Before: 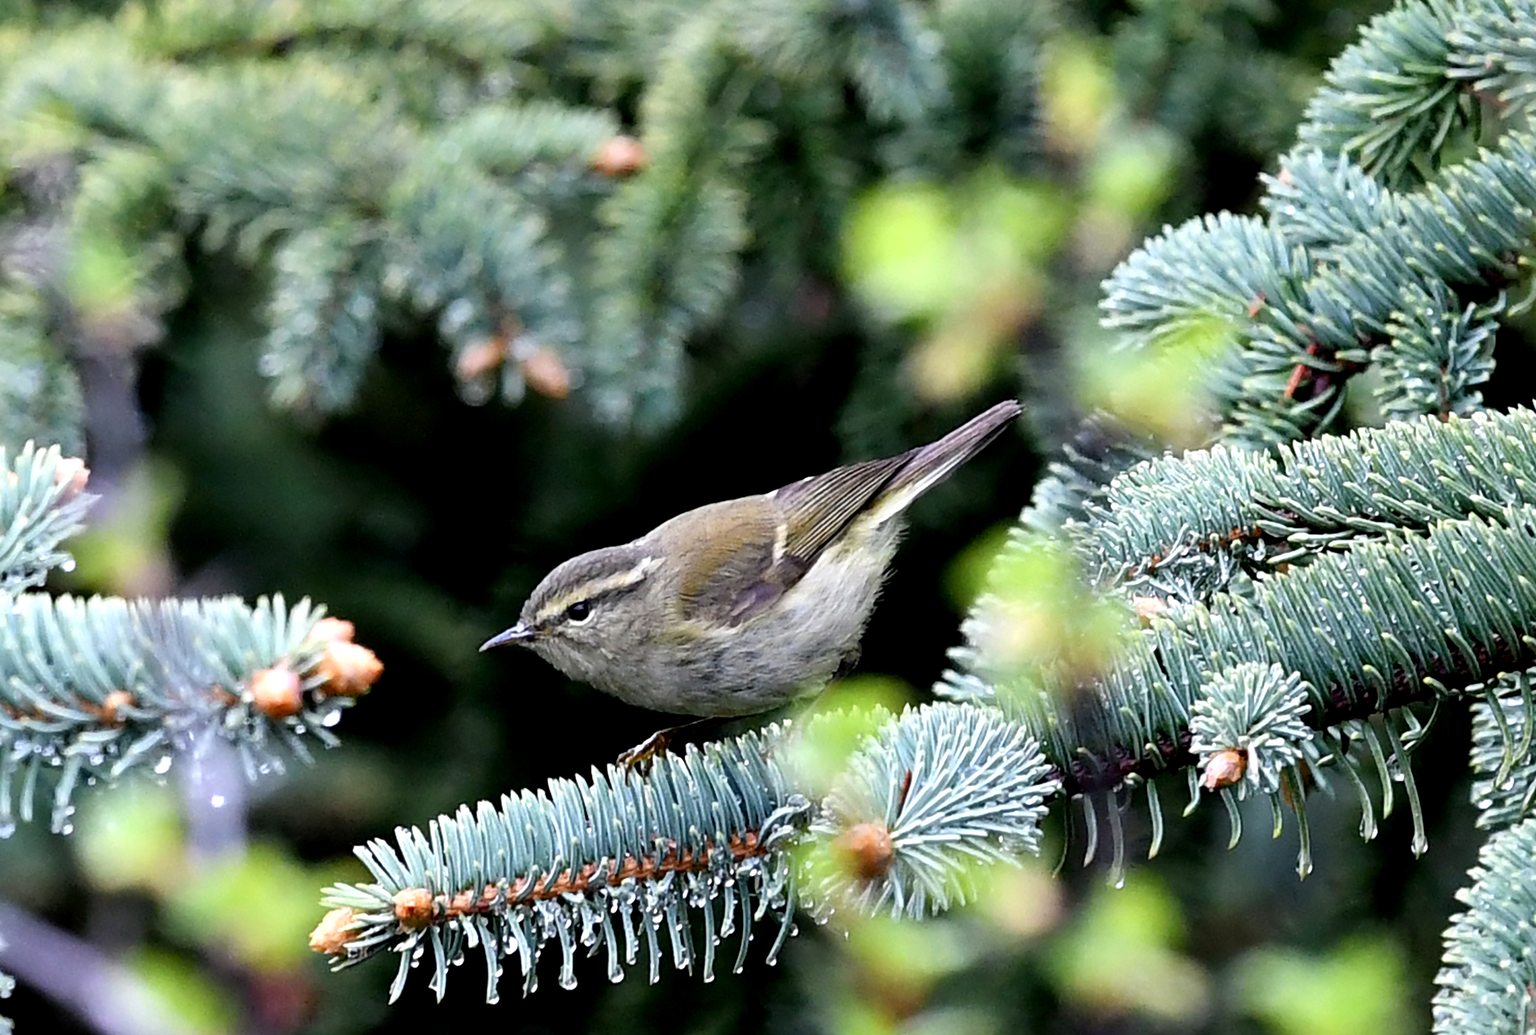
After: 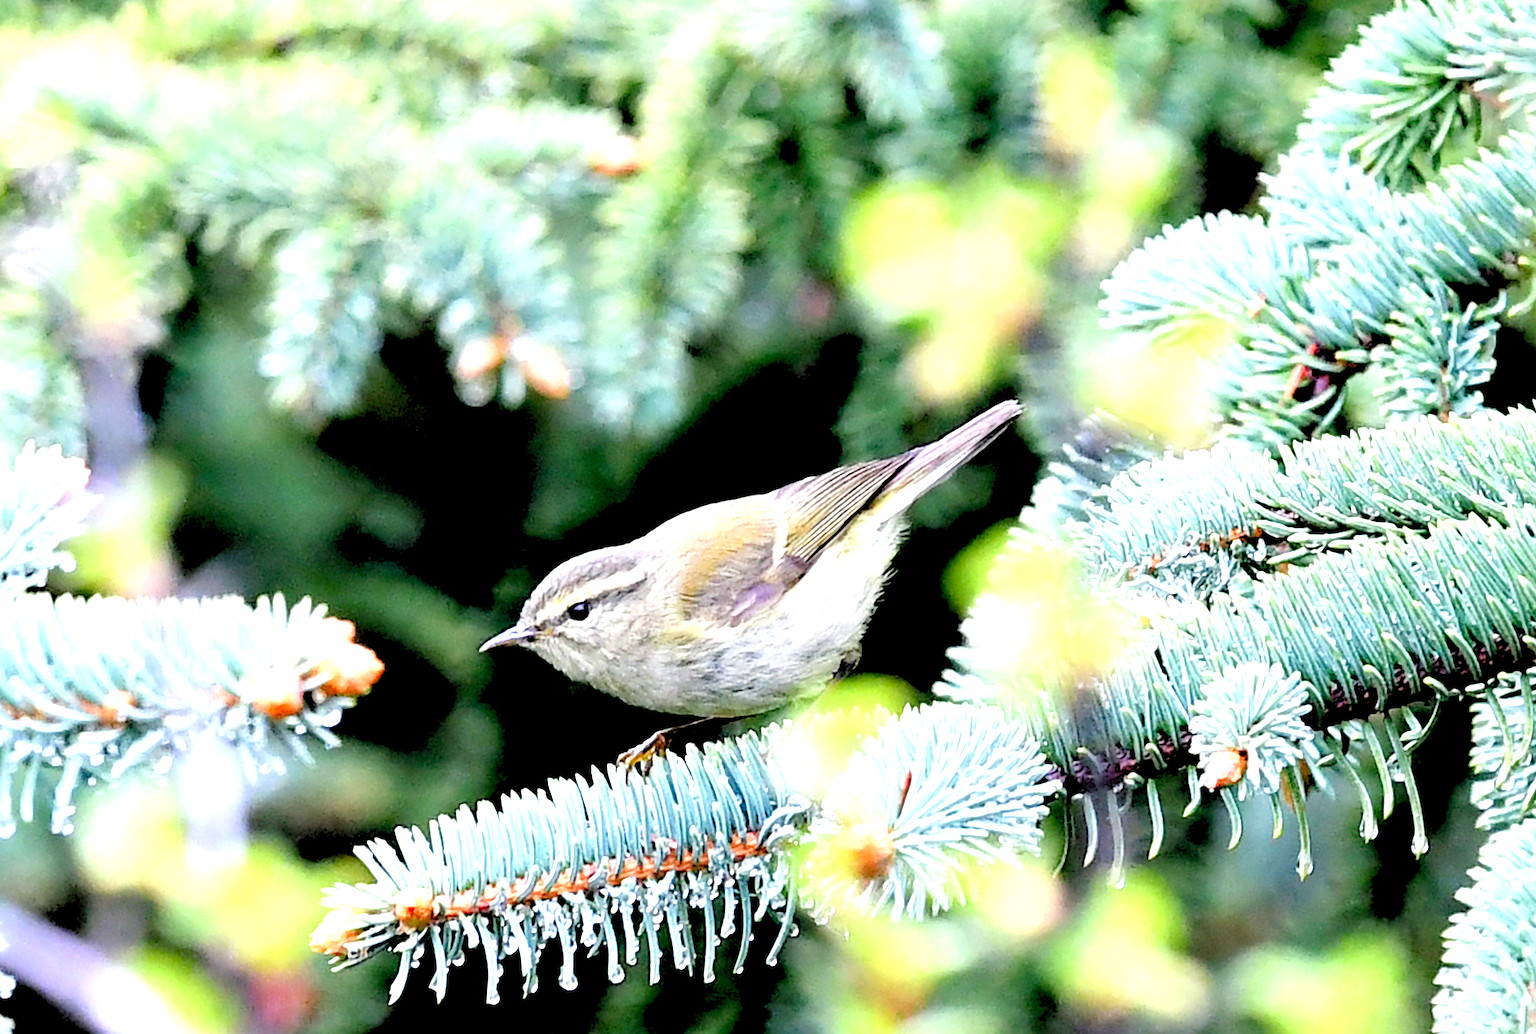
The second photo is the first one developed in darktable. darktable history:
exposure: black level correction 0, exposure 1.338 EV, compensate highlight preservation false
levels: levels [0.072, 0.414, 0.976]
